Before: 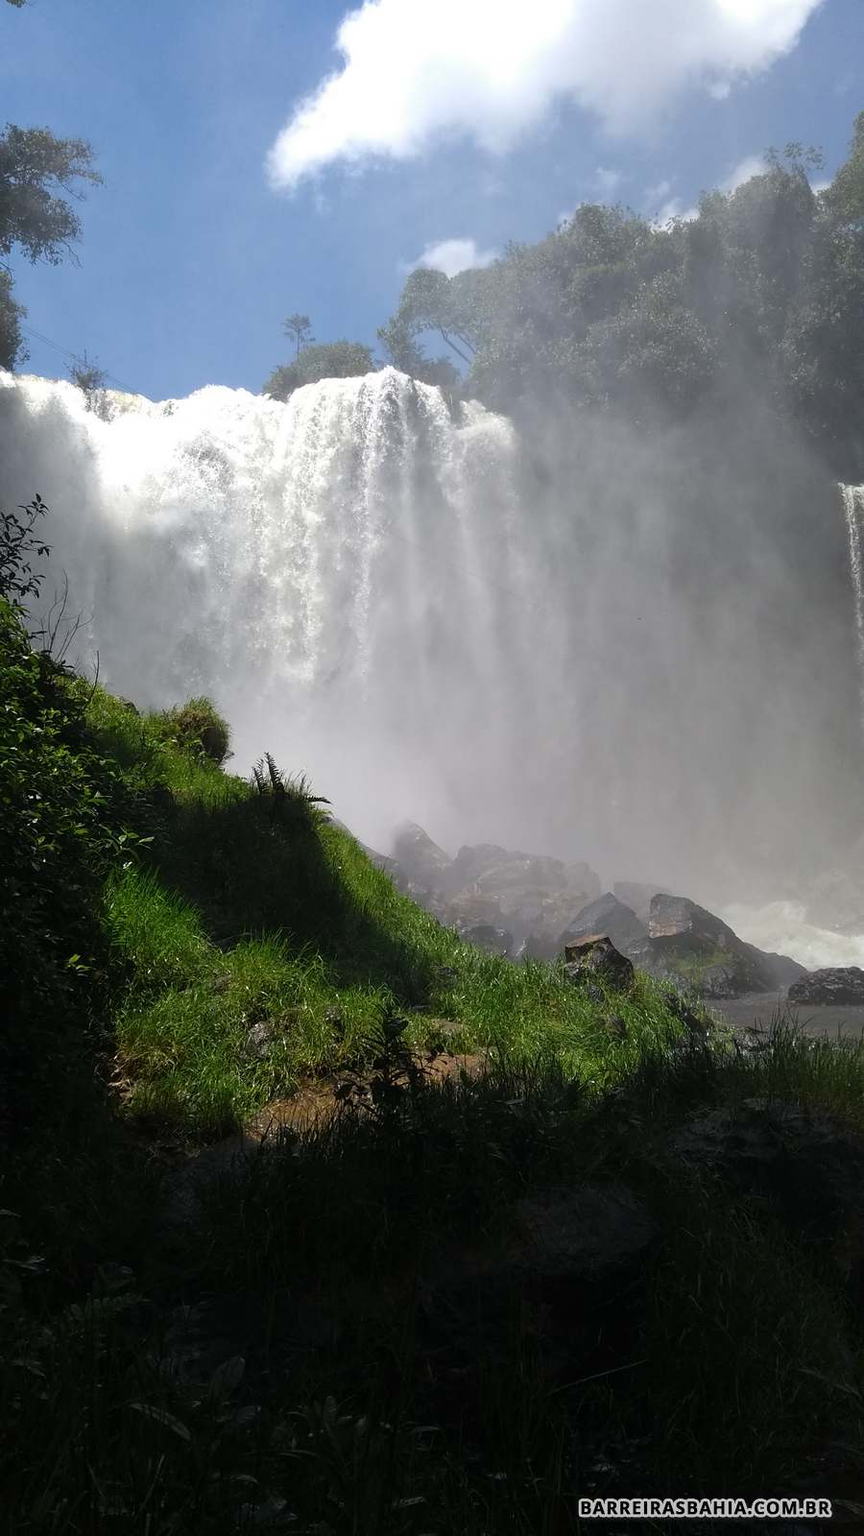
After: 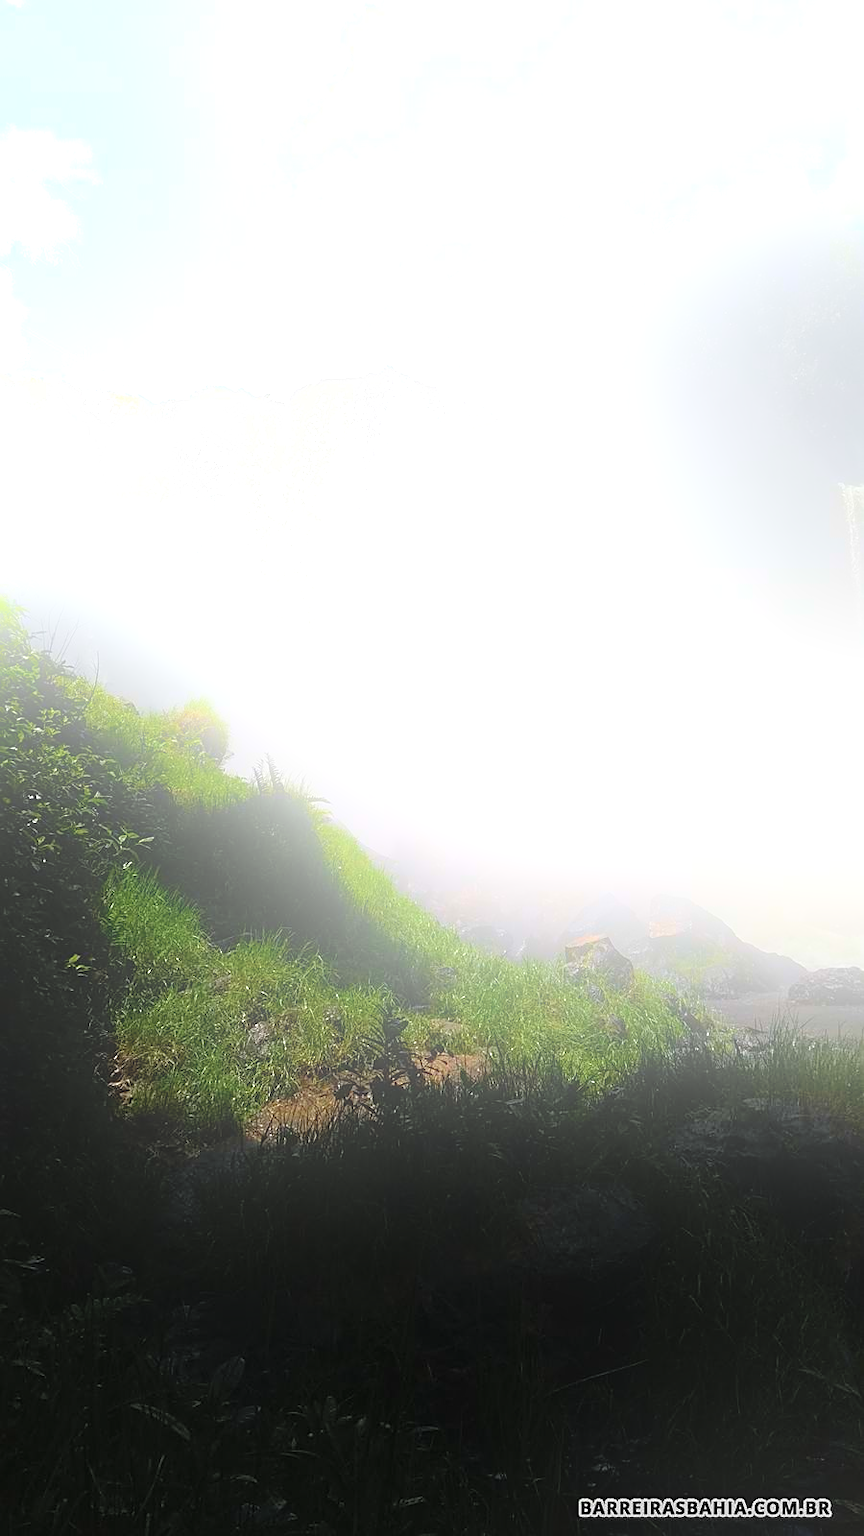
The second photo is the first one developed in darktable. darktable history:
sharpen: on, module defaults
bloom: size 25%, threshold 5%, strength 90%
